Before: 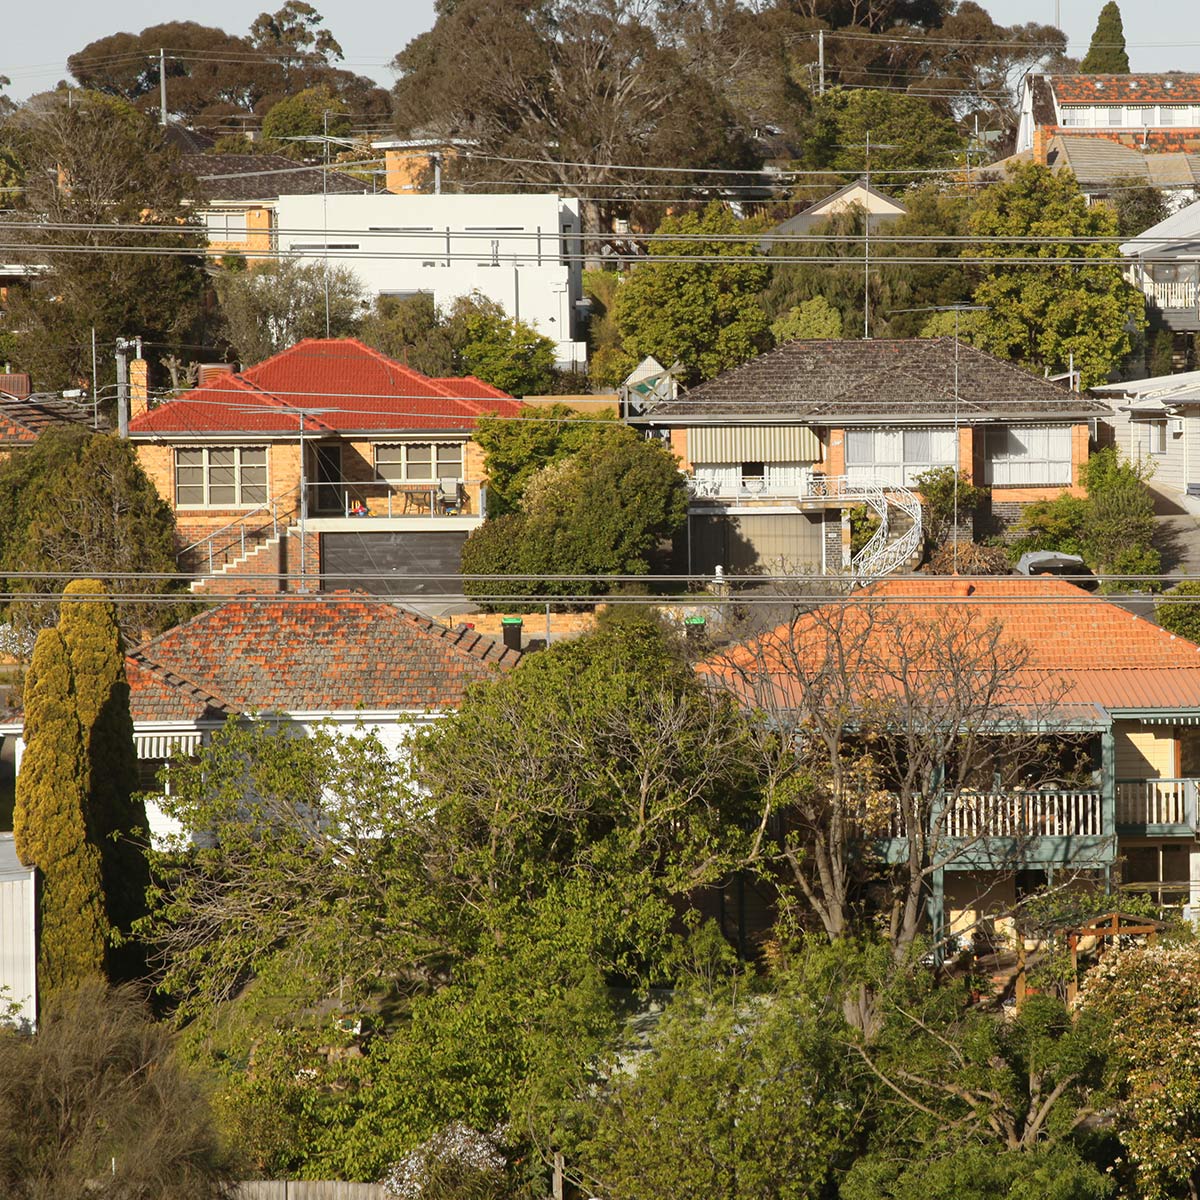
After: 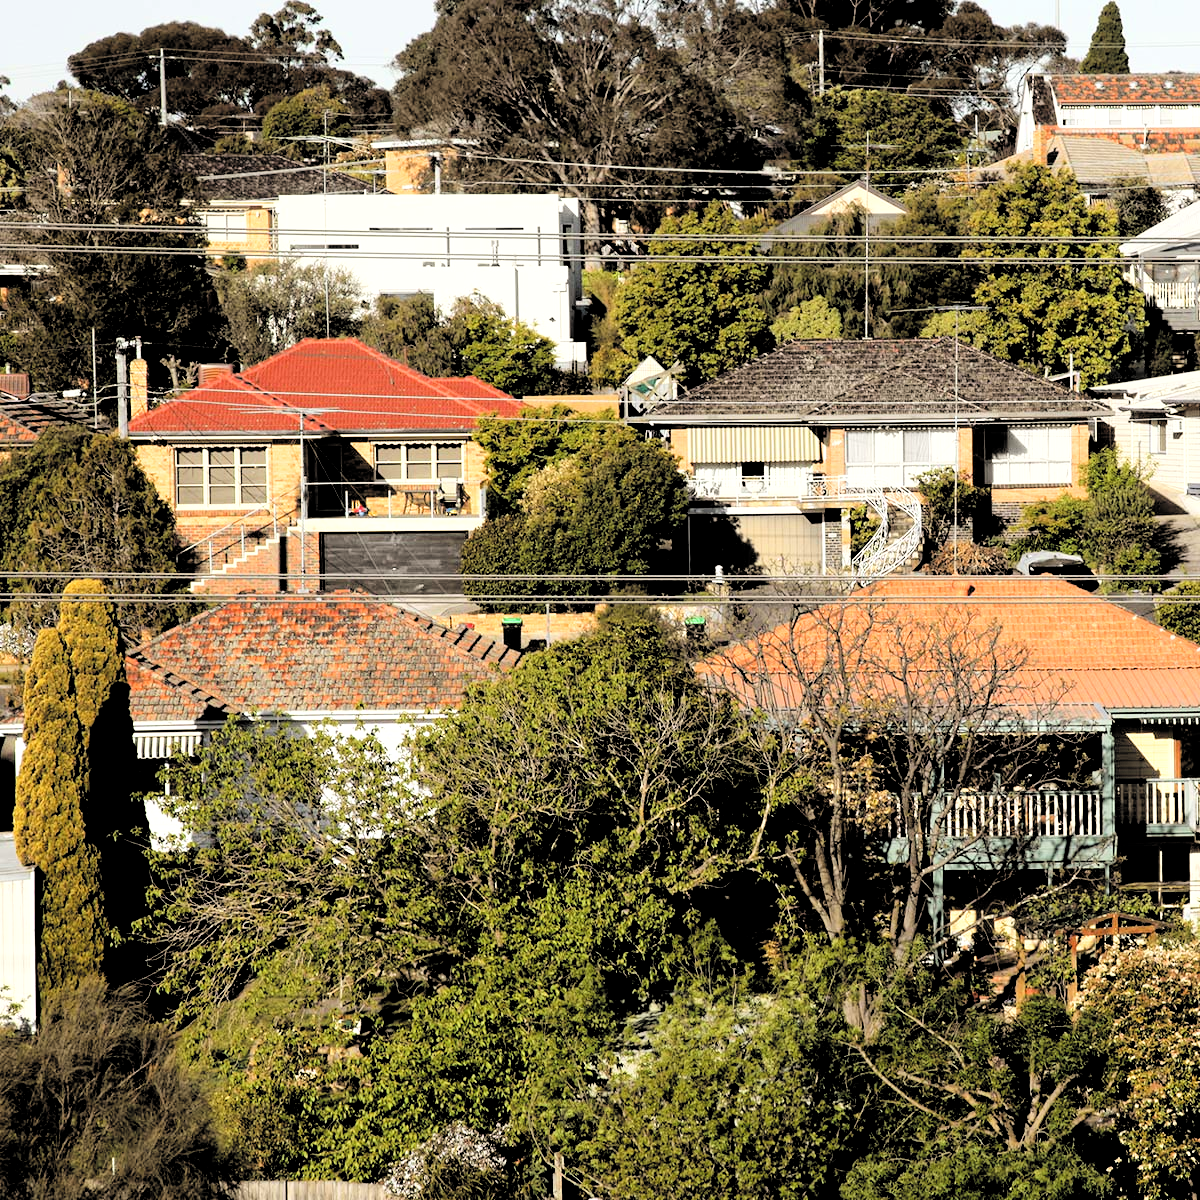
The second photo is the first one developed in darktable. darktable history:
rotate and perspective: automatic cropping original format, crop left 0, crop top 0
filmic rgb: middle gray luminance 13.55%, black relative exposure -1.97 EV, white relative exposure 3.1 EV, threshold 6 EV, target black luminance 0%, hardness 1.79, latitude 59.23%, contrast 1.728, highlights saturation mix 5%, shadows ↔ highlights balance -37.52%, add noise in highlights 0, color science v3 (2019), use custom middle-gray values true, iterations of high-quality reconstruction 0, contrast in highlights soft, enable highlight reconstruction true
